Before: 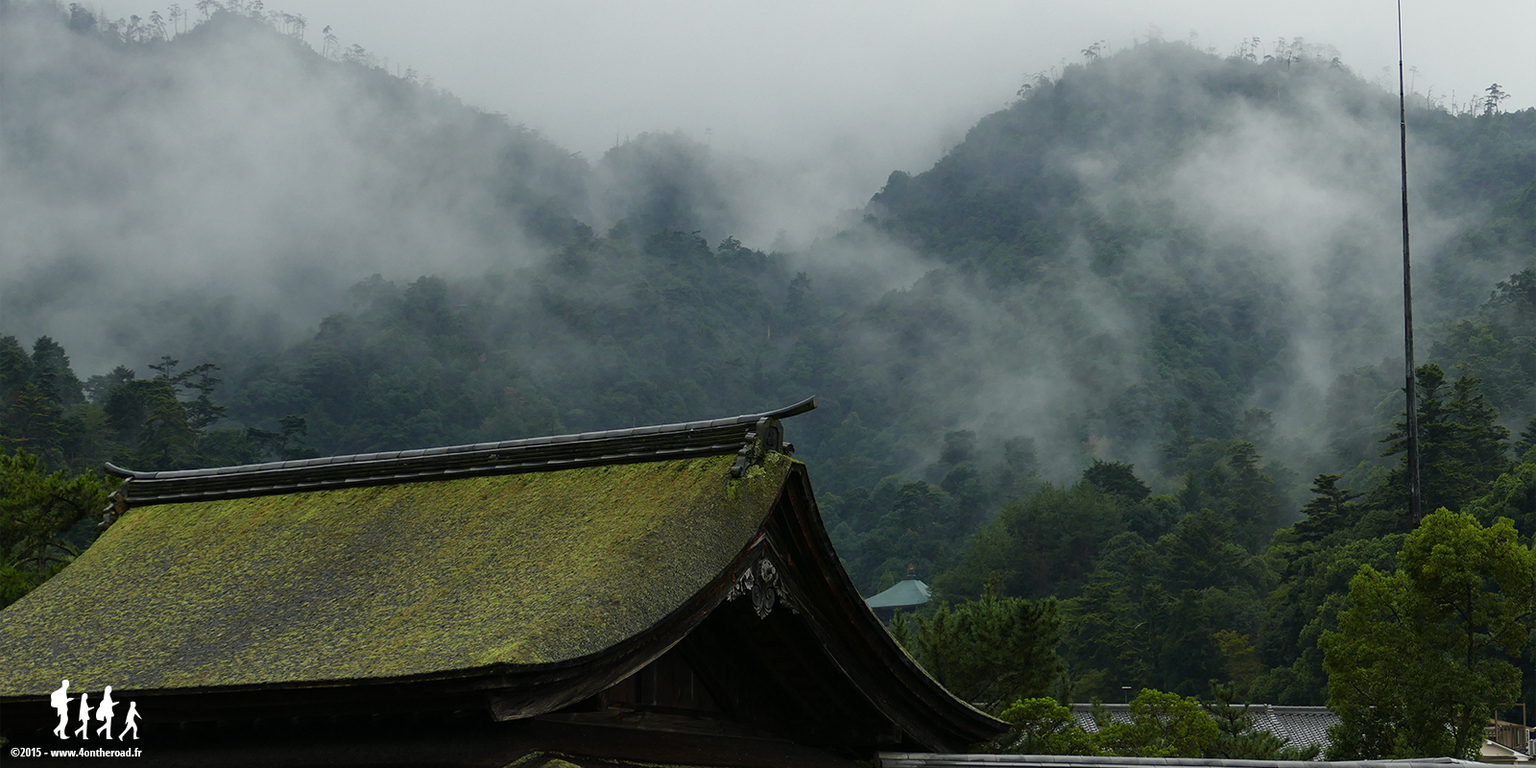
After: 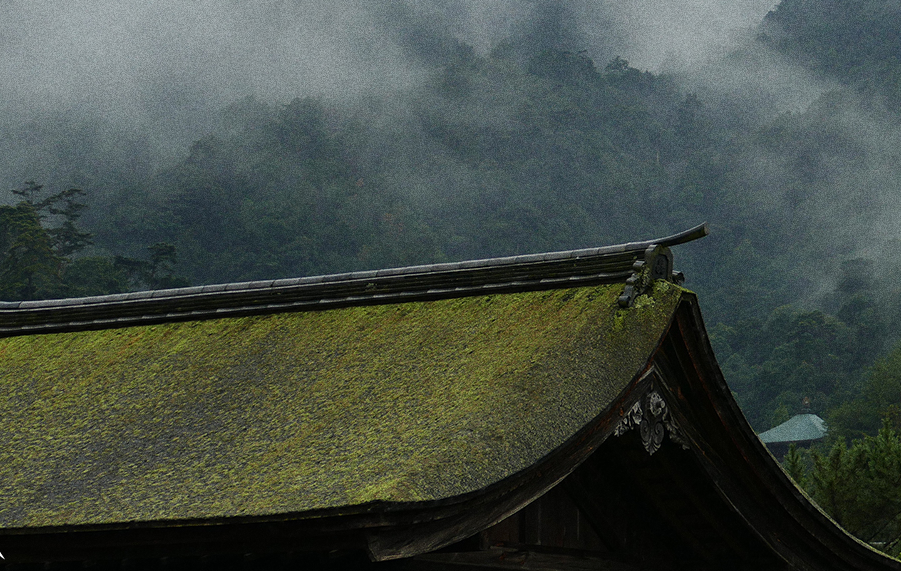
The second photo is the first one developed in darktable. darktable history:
crop: left 8.966%, top 23.852%, right 34.699%, bottom 4.703%
grain: coarseness 0.09 ISO, strength 40%
